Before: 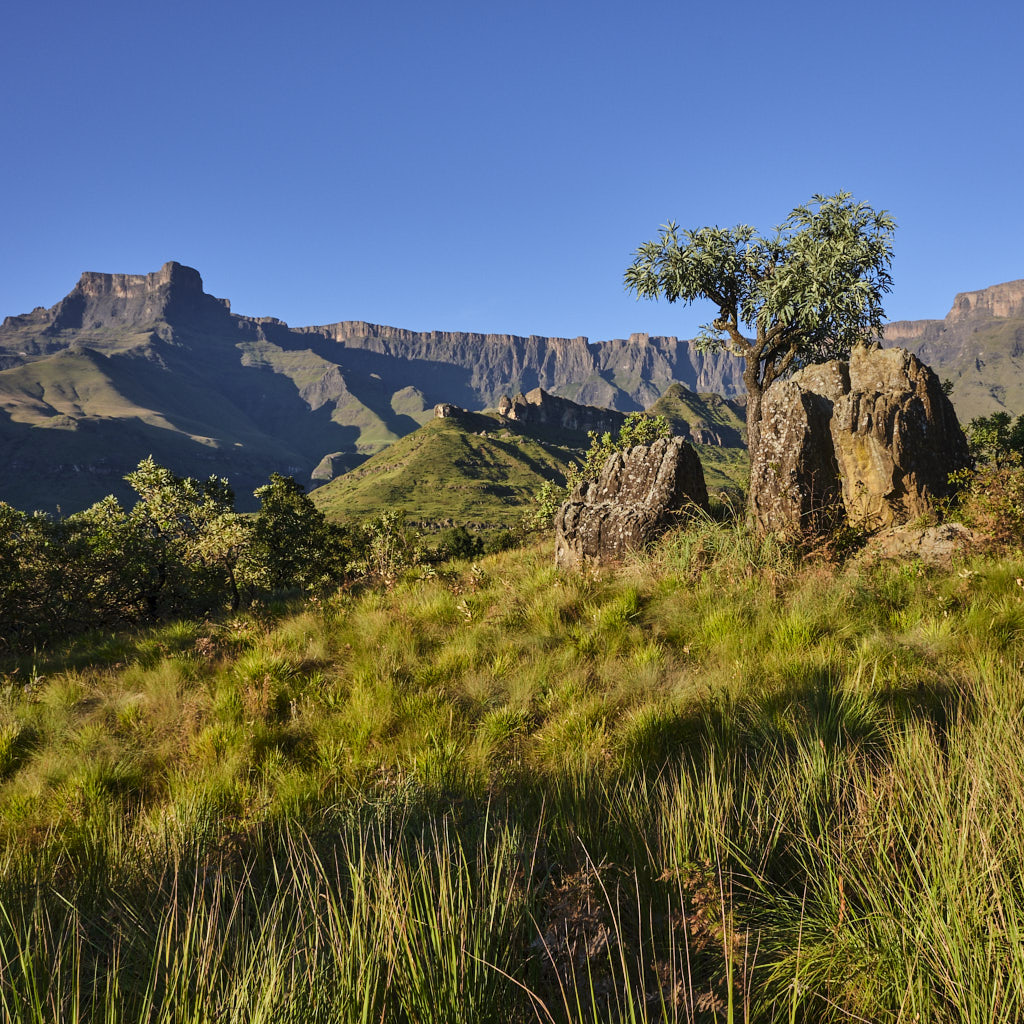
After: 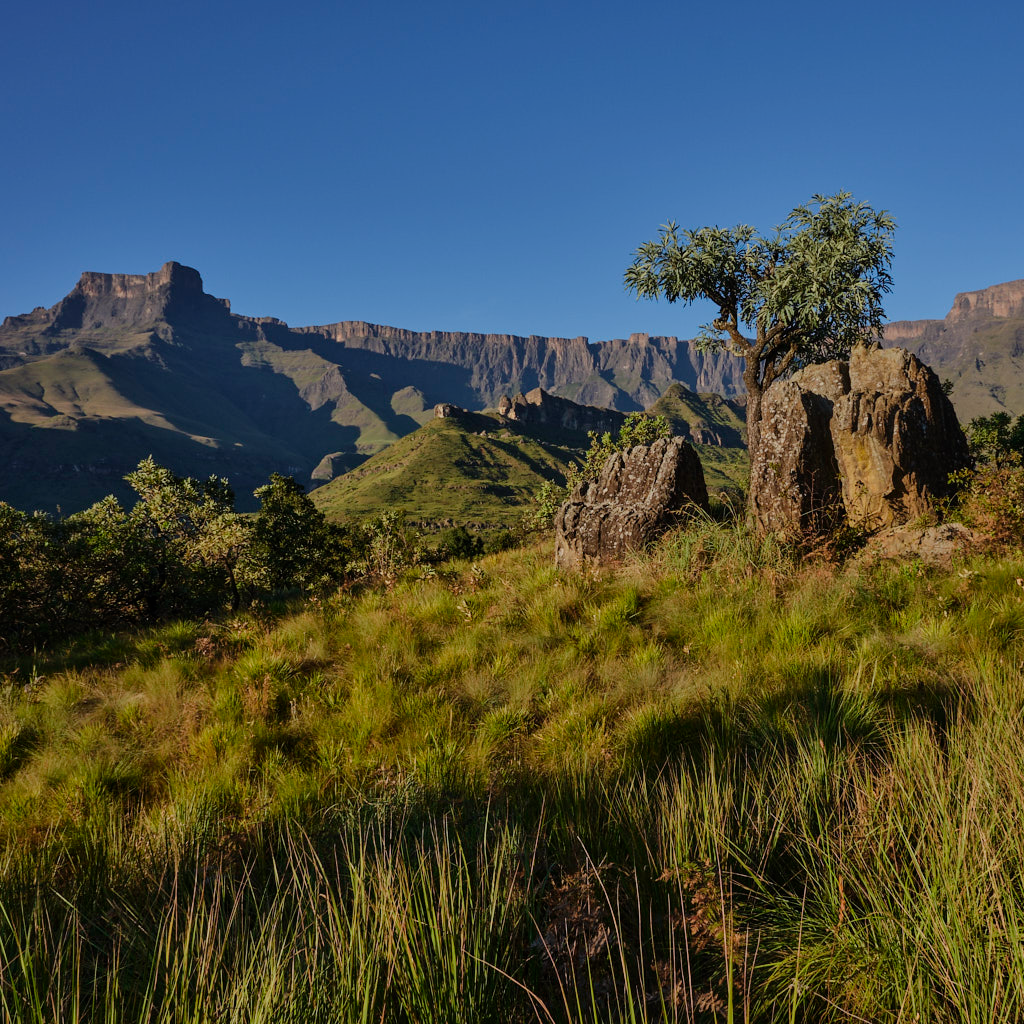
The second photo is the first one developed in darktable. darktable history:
exposure: black level correction 0, exposure -0.721 EV, compensate highlight preservation false
rgb curve: mode RGB, independent channels
